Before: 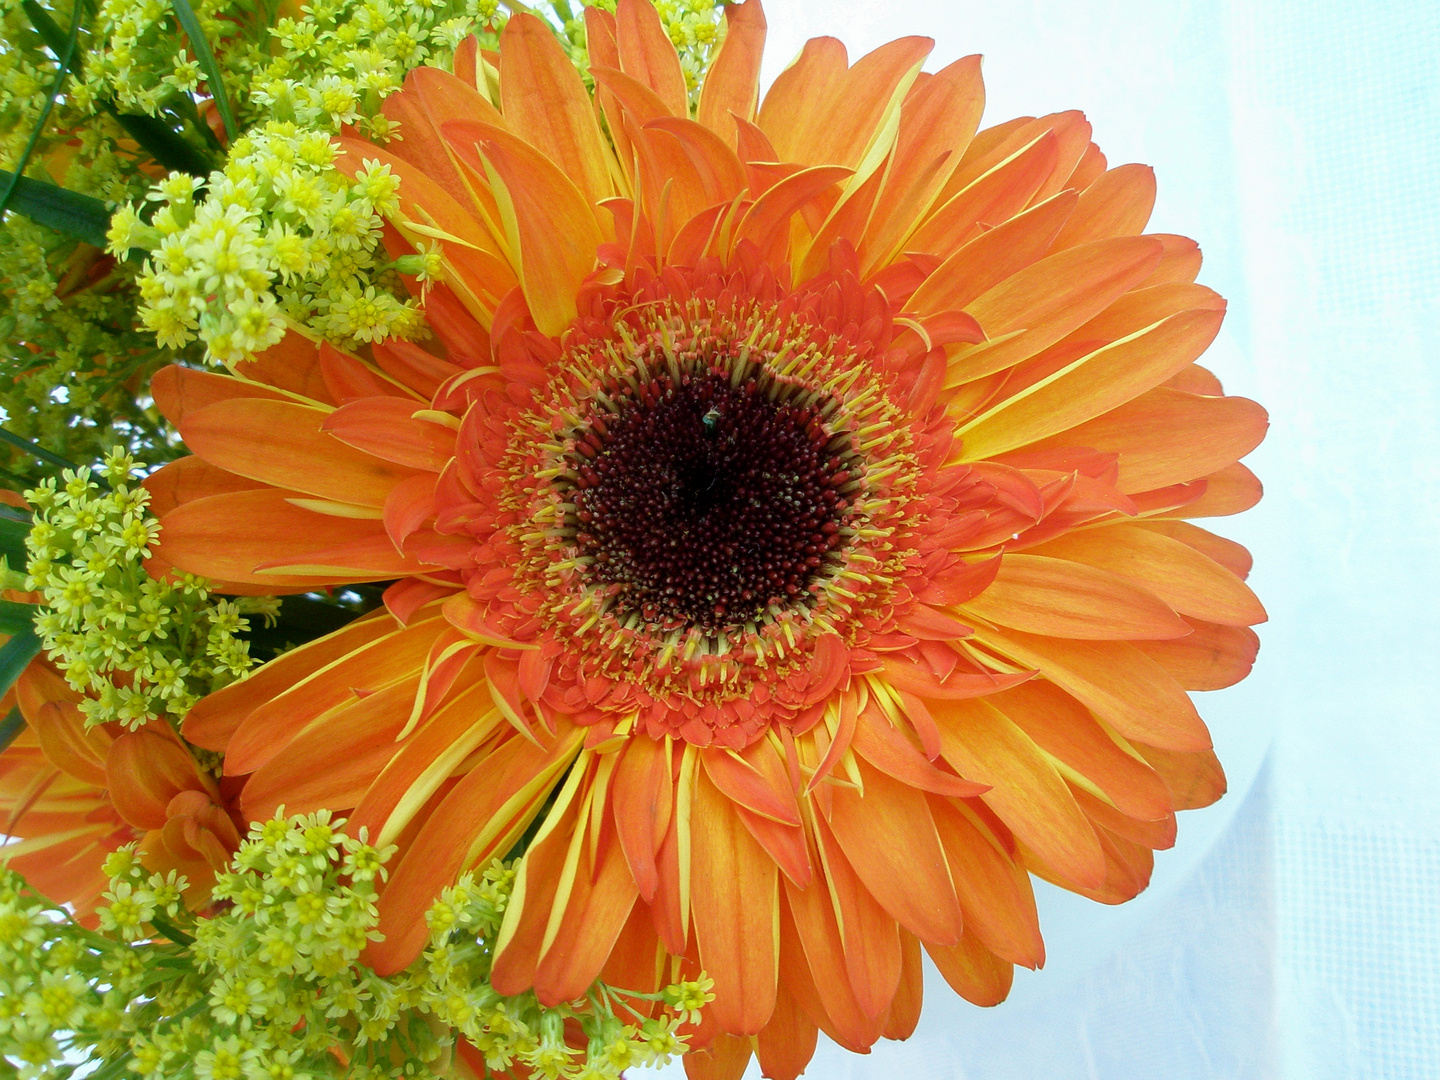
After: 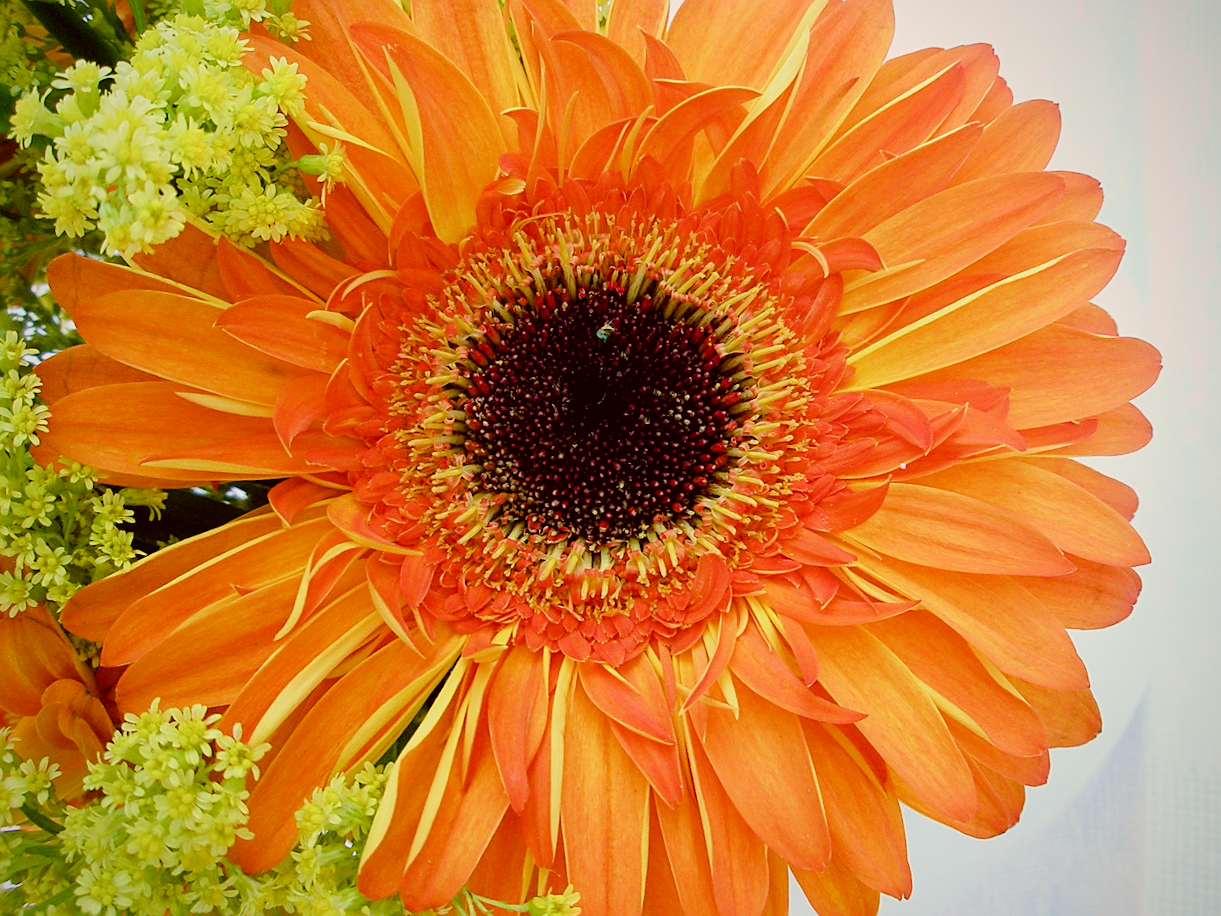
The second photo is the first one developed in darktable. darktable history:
crop and rotate: angle -2.83°, left 5.073%, top 5.19%, right 4.646%, bottom 4.425%
sharpen: on, module defaults
filmic rgb: black relative exposure -7.65 EV, white relative exposure 4.56 EV, hardness 3.61, contrast 0.99, color science v6 (2022)
color balance rgb: perceptual saturation grading › global saturation 43.719%, perceptual saturation grading › highlights -50.102%, perceptual saturation grading › shadows 30.645%
exposure: exposure 0.6 EV, compensate highlight preservation false
vignetting: brightness -0.389, saturation 0.008
color correction: highlights a* 6.14, highlights b* 8.19, shadows a* 6.55, shadows b* 7.47, saturation 0.908
